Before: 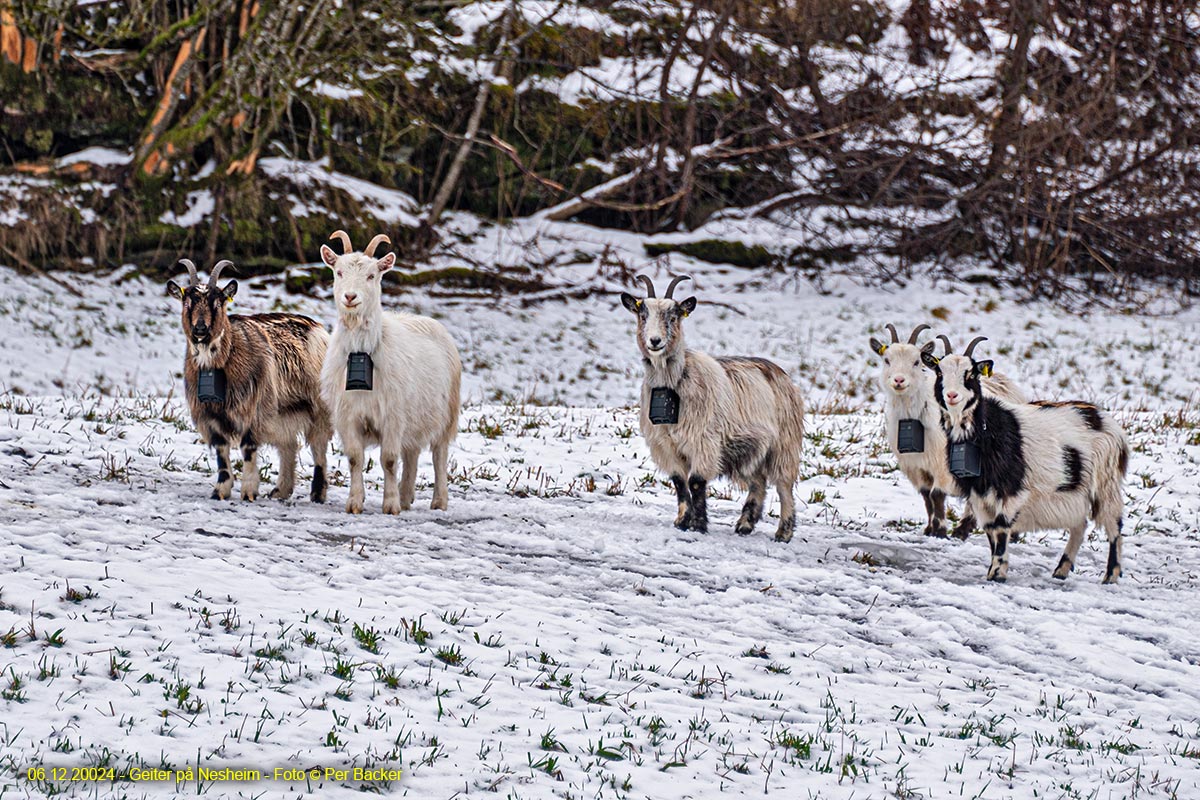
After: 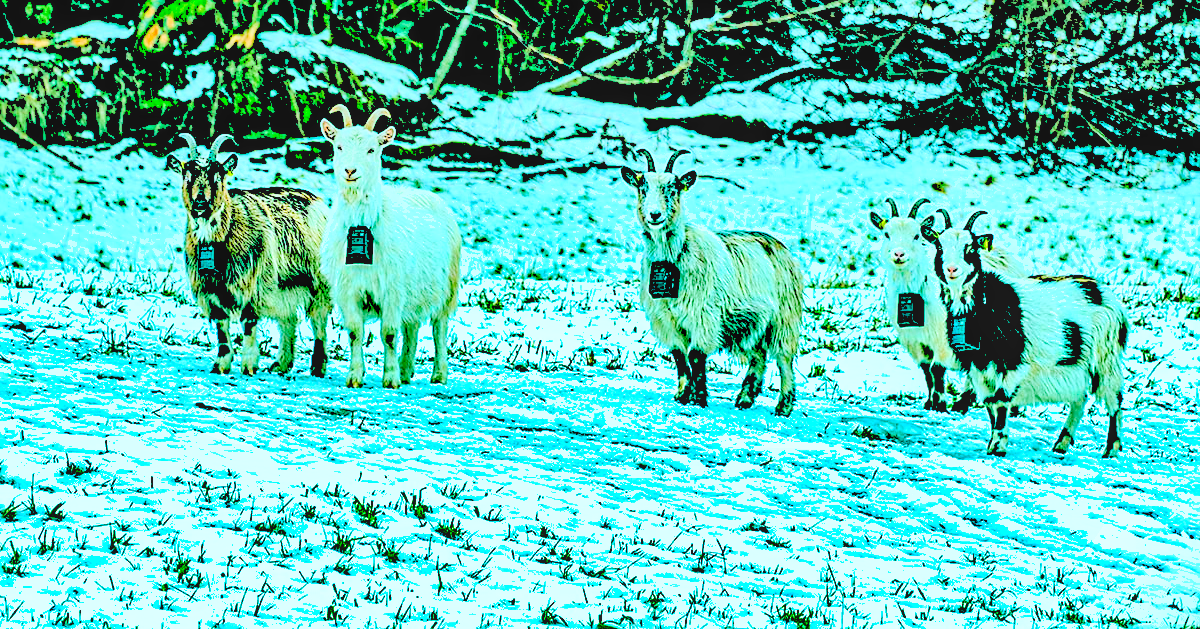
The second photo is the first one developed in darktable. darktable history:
color balance rgb: shadows lift › chroma 11.71%, shadows lift › hue 133.46°, power › chroma 2.15%, power › hue 166.83°, highlights gain › chroma 4%, highlights gain › hue 200.2°, perceptual saturation grading › global saturation 18.05%
sharpen: on, module defaults
tone equalizer: -7 EV 0.13 EV, smoothing diameter 25%, edges refinement/feathering 10, preserve details guided filter
white balance: red 0.978, blue 0.999
shadows and highlights: shadows 80.73, white point adjustment -9.07, highlights -61.46, soften with gaussian
crop and rotate: top 15.774%, bottom 5.506%
levels: levels [0.246, 0.246, 0.506]
local contrast: on, module defaults
